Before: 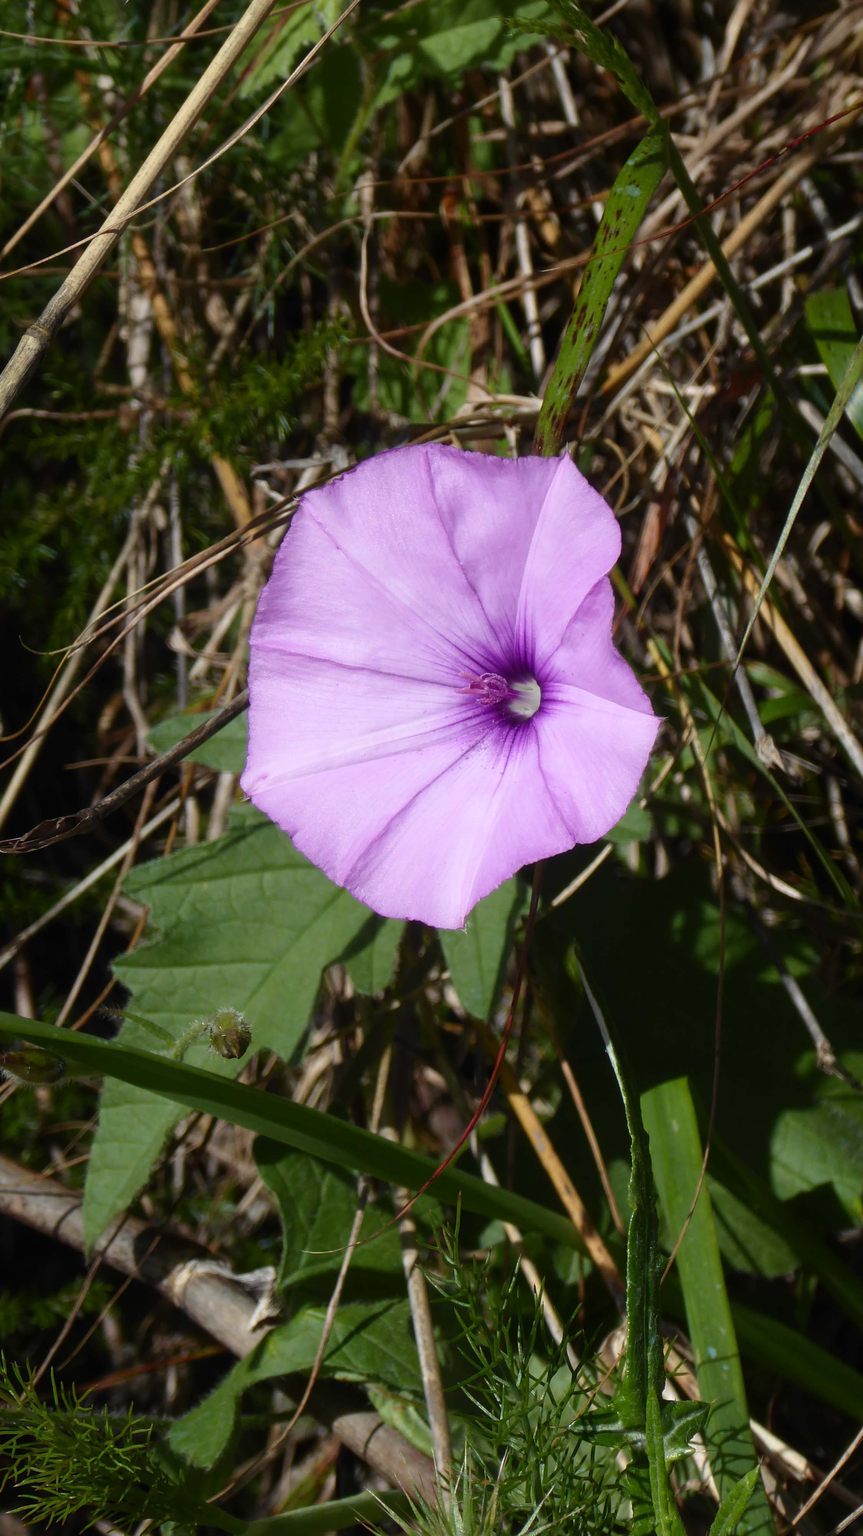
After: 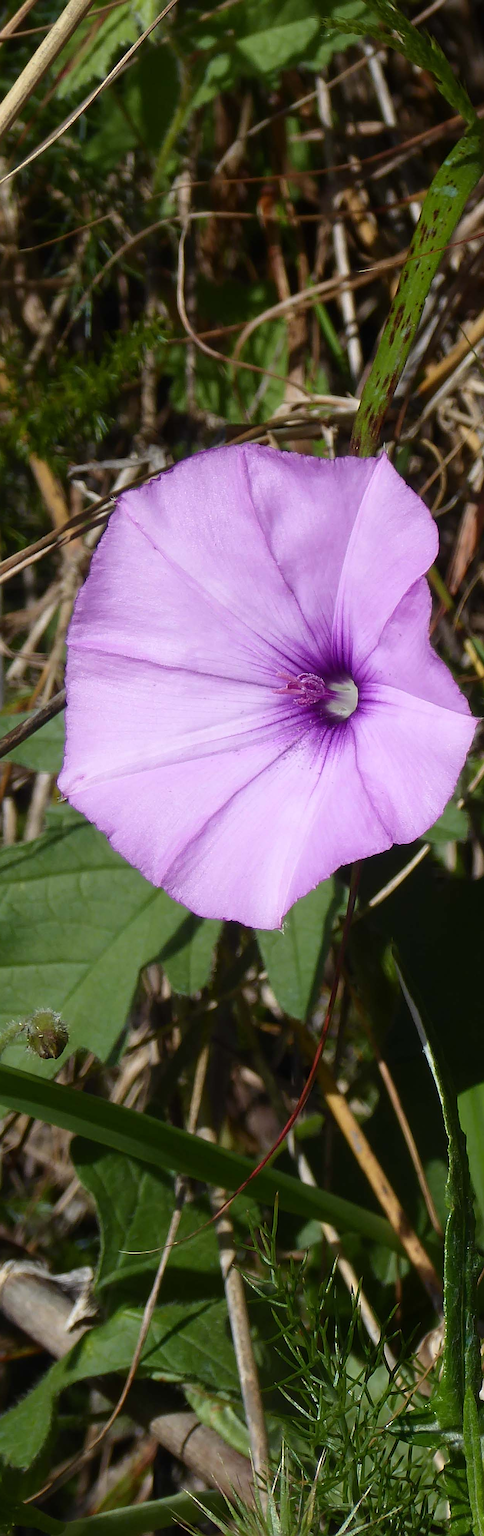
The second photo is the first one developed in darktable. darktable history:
sharpen: amount 0.577
crop: left 21.222%, right 22.622%
